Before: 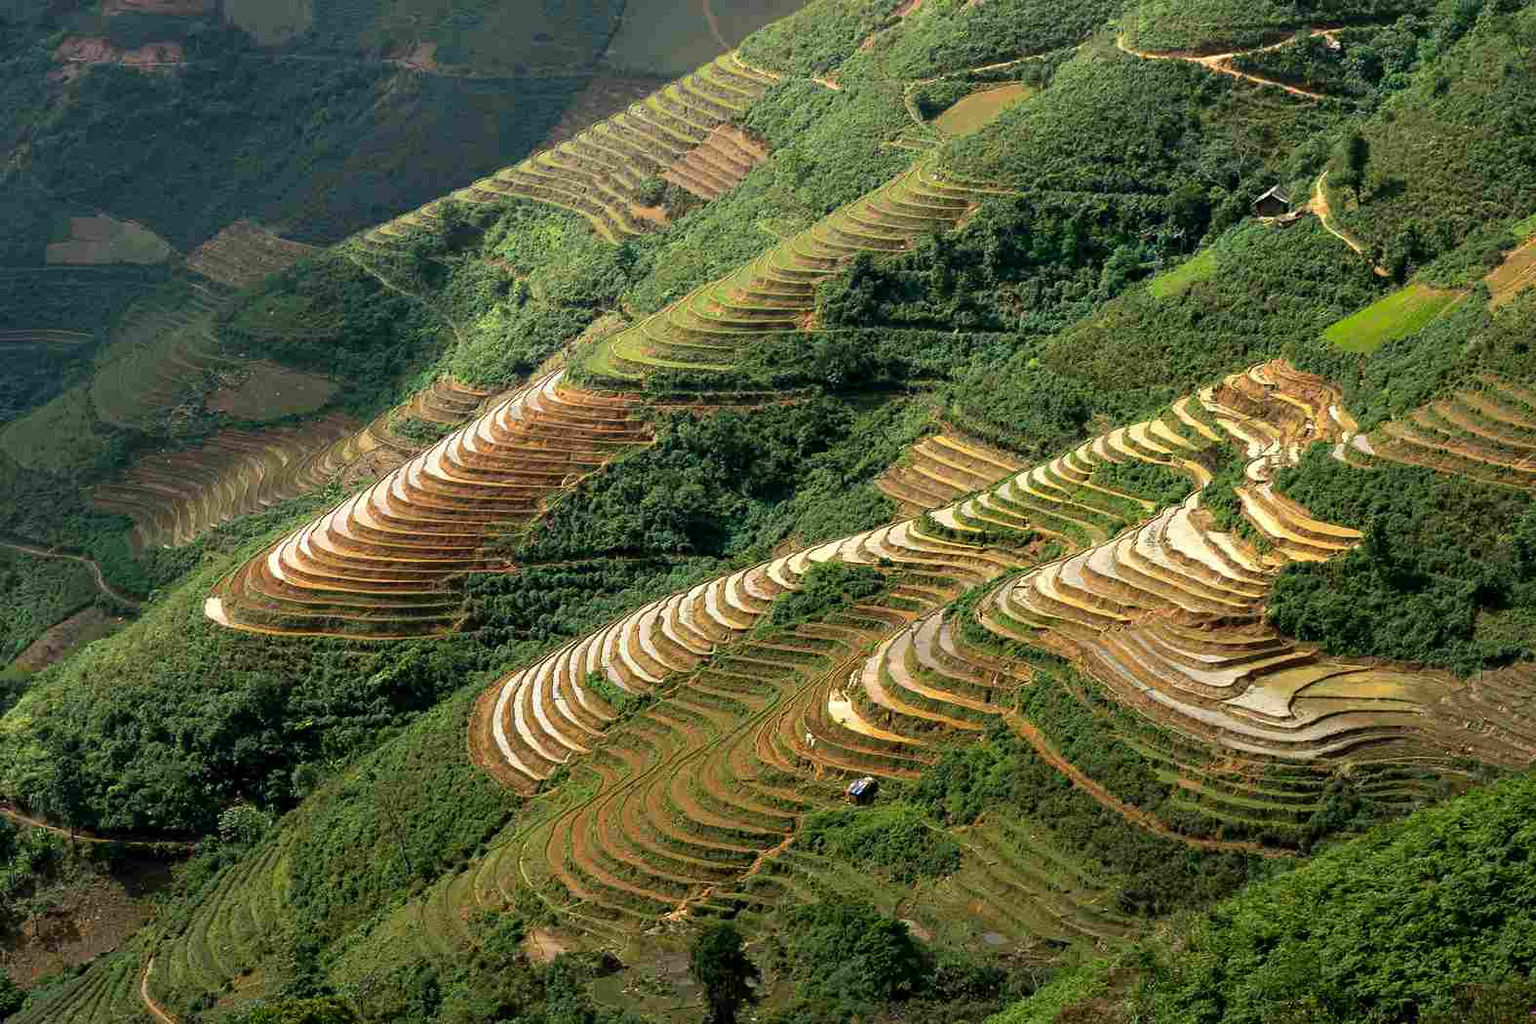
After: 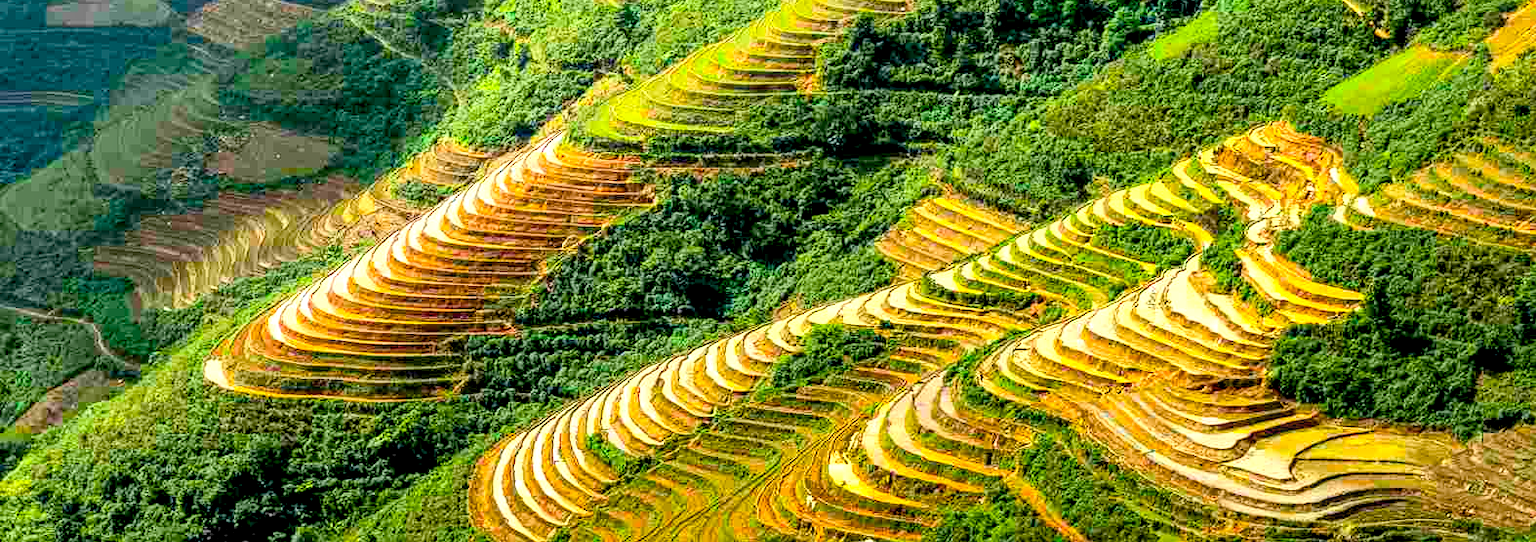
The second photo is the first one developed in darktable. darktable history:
crop and rotate: top 23.306%, bottom 23.727%
exposure: exposure 0.563 EV, compensate highlight preservation false
shadows and highlights: soften with gaussian
local contrast: detail 130%
contrast brightness saturation: contrast 0.2, brightness 0.16, saturation 0.23
tone equalizer: edges refinement/feathering 500, mask exposure compensation -1.57 EV, preserve details no
color balance rgb: global offset › luminance -0.867%, perceptual saturation grading › global saturation 30.304%, global vibrance 20%
